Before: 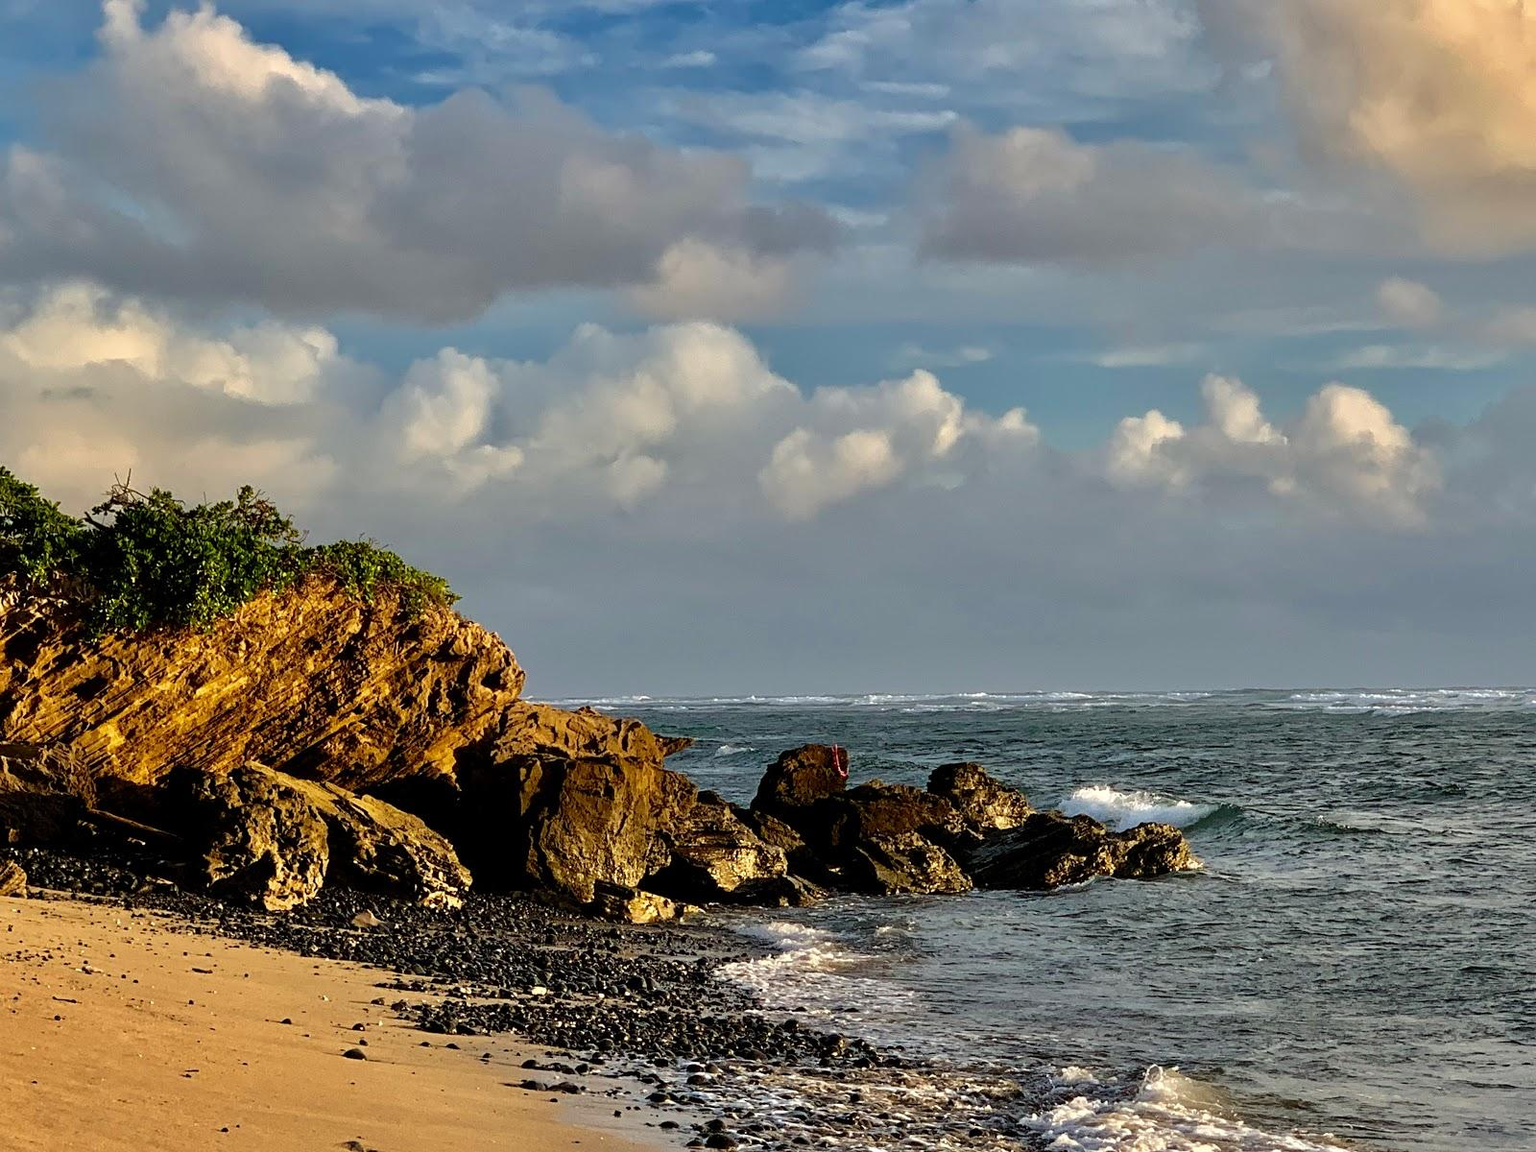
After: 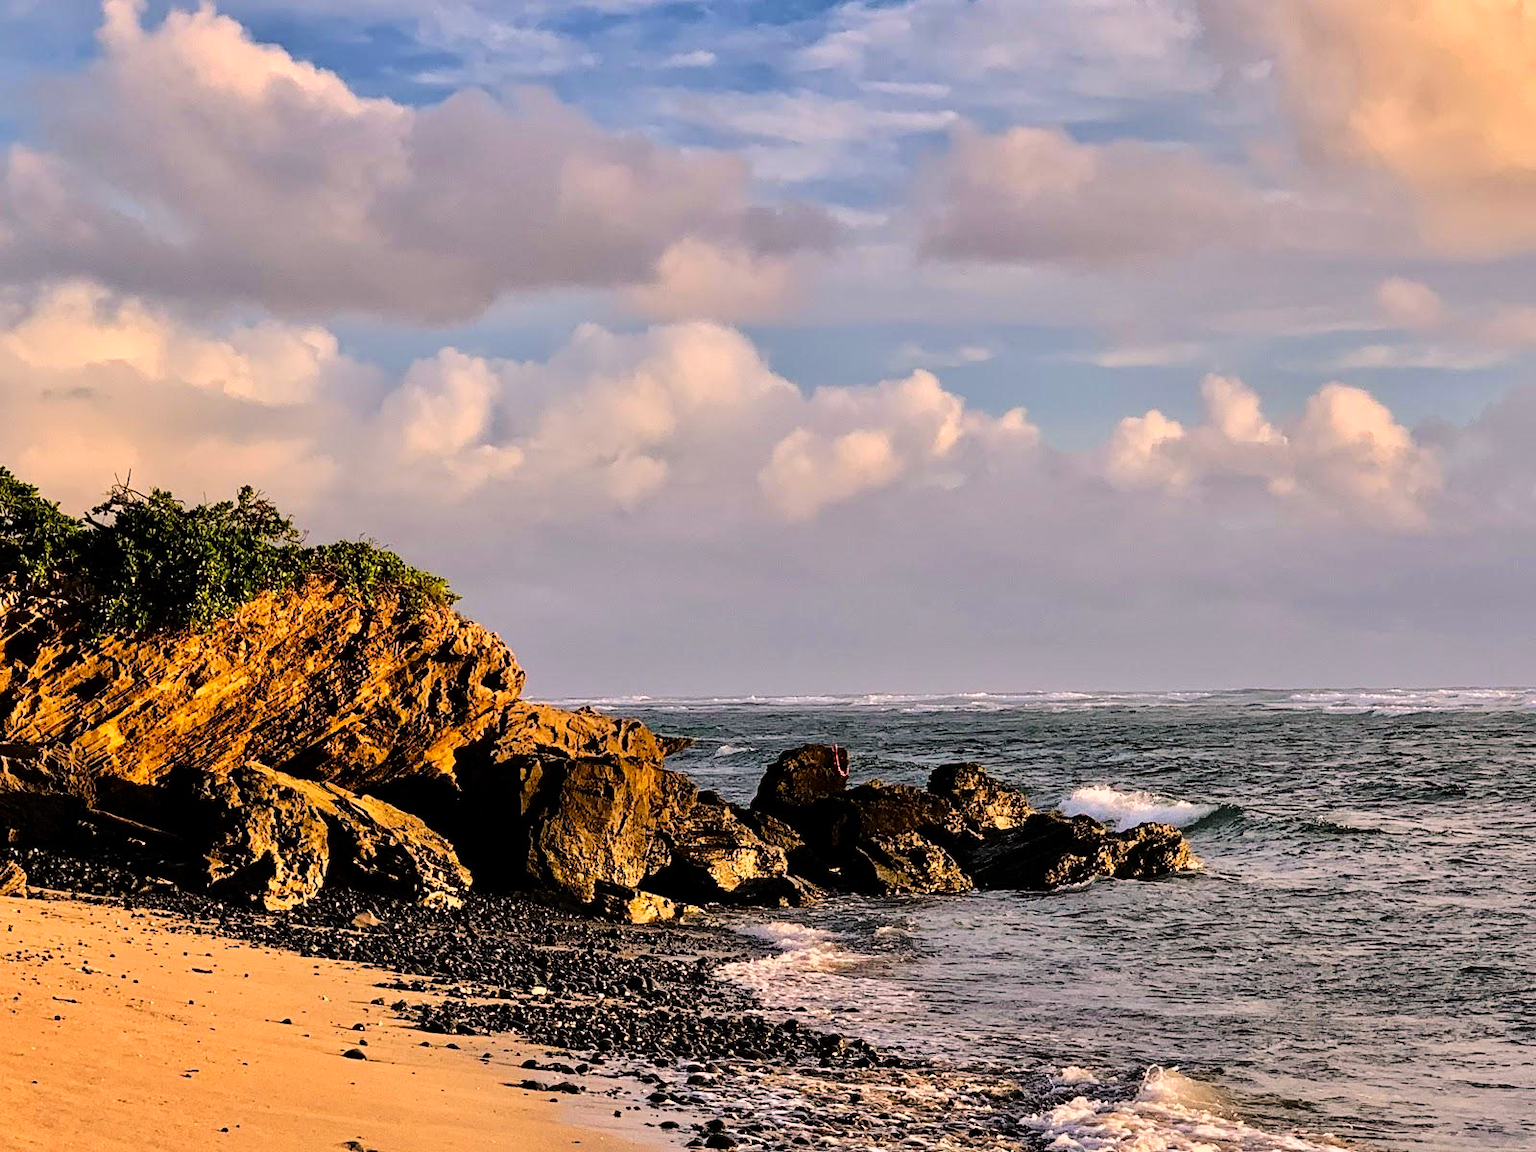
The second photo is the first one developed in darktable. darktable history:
color correction: highlights a* 14.7, highlights b* 4.88
tone curve: curves: ch0 [(0, 0) (0.003, 0.002) (0.011, 0.006) (0.025, 0.012) (0.044, 0.021) (0.069, 0.027) (0.1, 0.035) (0.136, 0.06) (0.177, 0.108) (0.224, 0.173) (0.277, 0.26) (0.335, 0.353) (0.399, 0.453) (0.468, 0.555) (0.543, 0.641) (0.623, 0.724) (0.709, 0.792) (0.801, 0.857) (0.898, 0.918) (1, 1)], color space Lab, linked channels, preserve colors none
